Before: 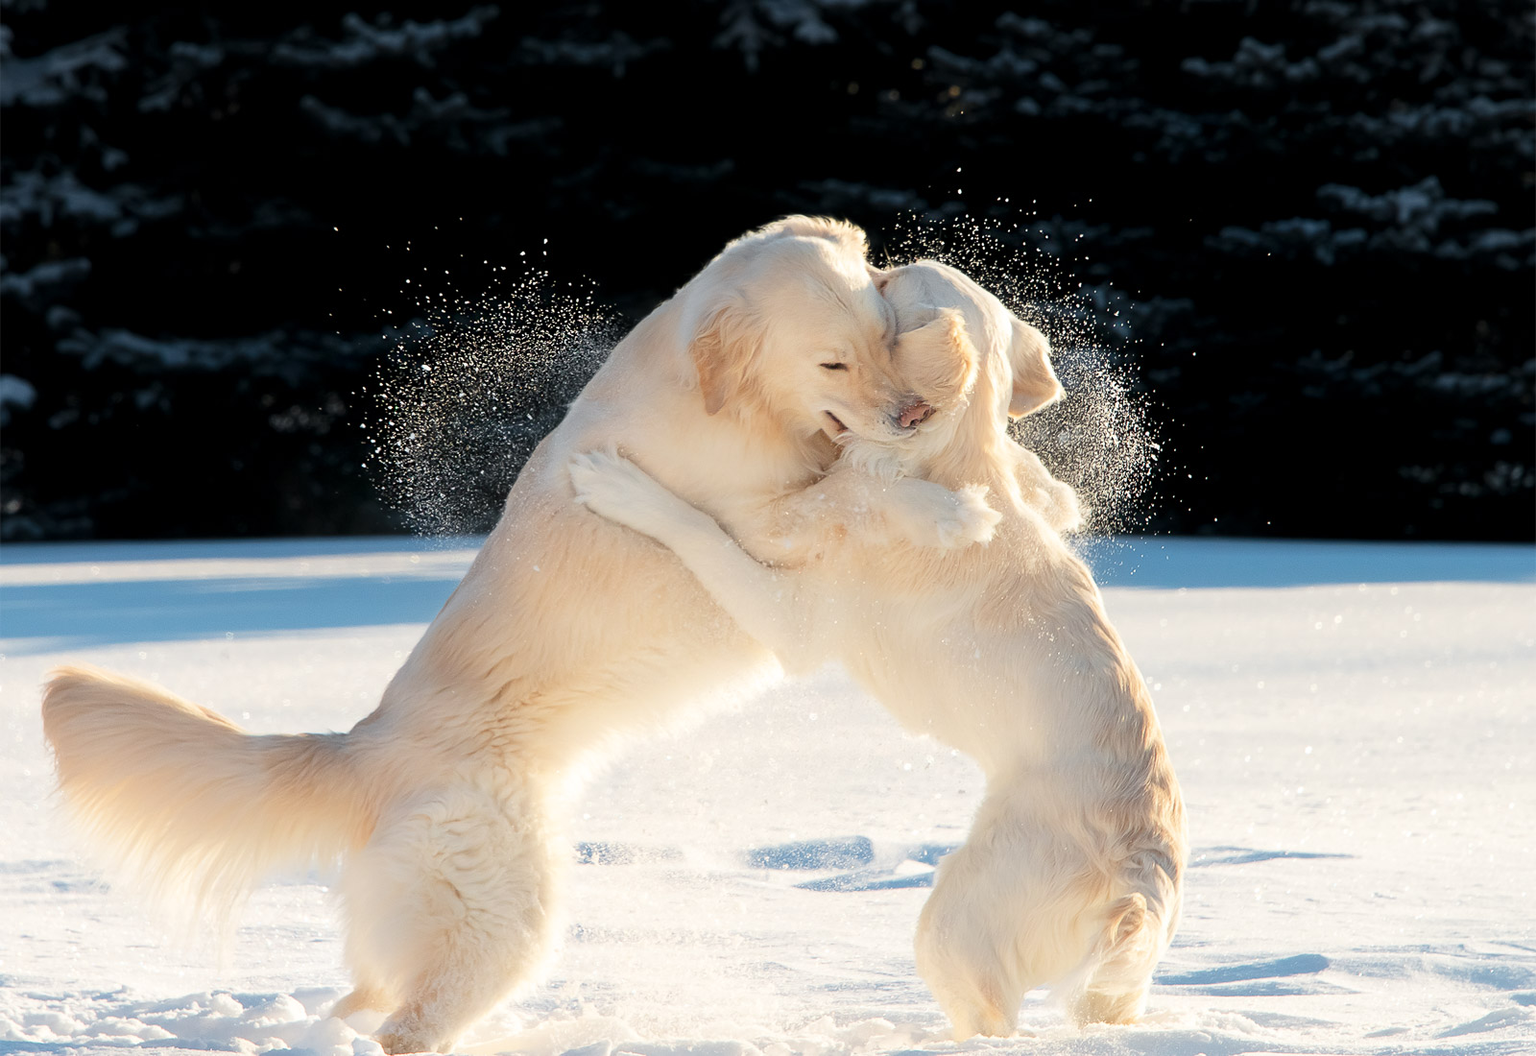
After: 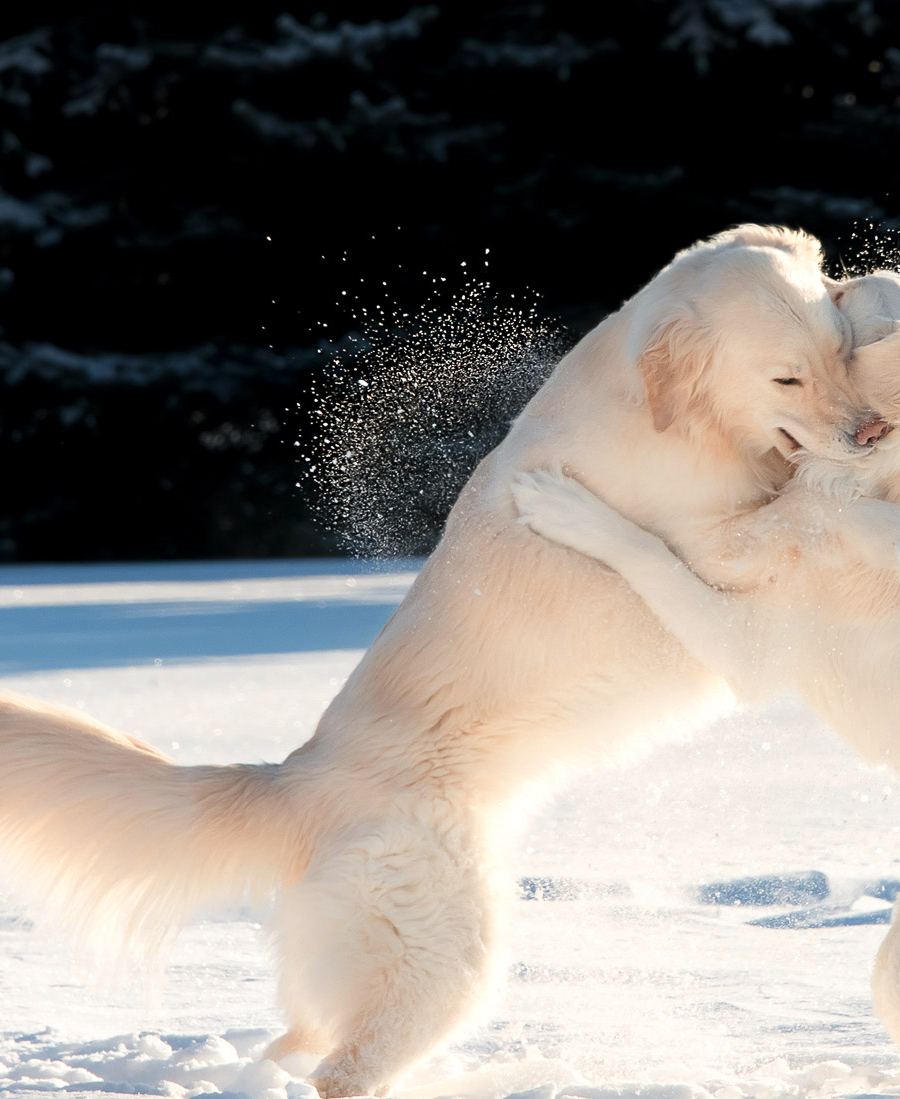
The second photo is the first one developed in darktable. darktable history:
color zones: curves: ch0 [(0, 0.473) (0.001, 0.473) (0.226, 0.548) (0.4, 0.589) (0.525, 0.54) (0.728, 0.403) (0.999, 0.473) (1, 0.473)]; ch1 [(0, 0.619) (0.001, 0.619) (0.234, 0.388) (0.4, 0.372) (0.528, 0.422) (0.732, 0.53) (0.999, 0.619) (1, 0.619)]; ch2 [(0, 0.547) (0.001, 0.547) (0.226, 0.45) (0.4, 0.525) (0.525, 0.585) (0.8, 0.511) (0.999, 0.547) (1, 0.547)]
crop: left 5.114%, right 38.589%
